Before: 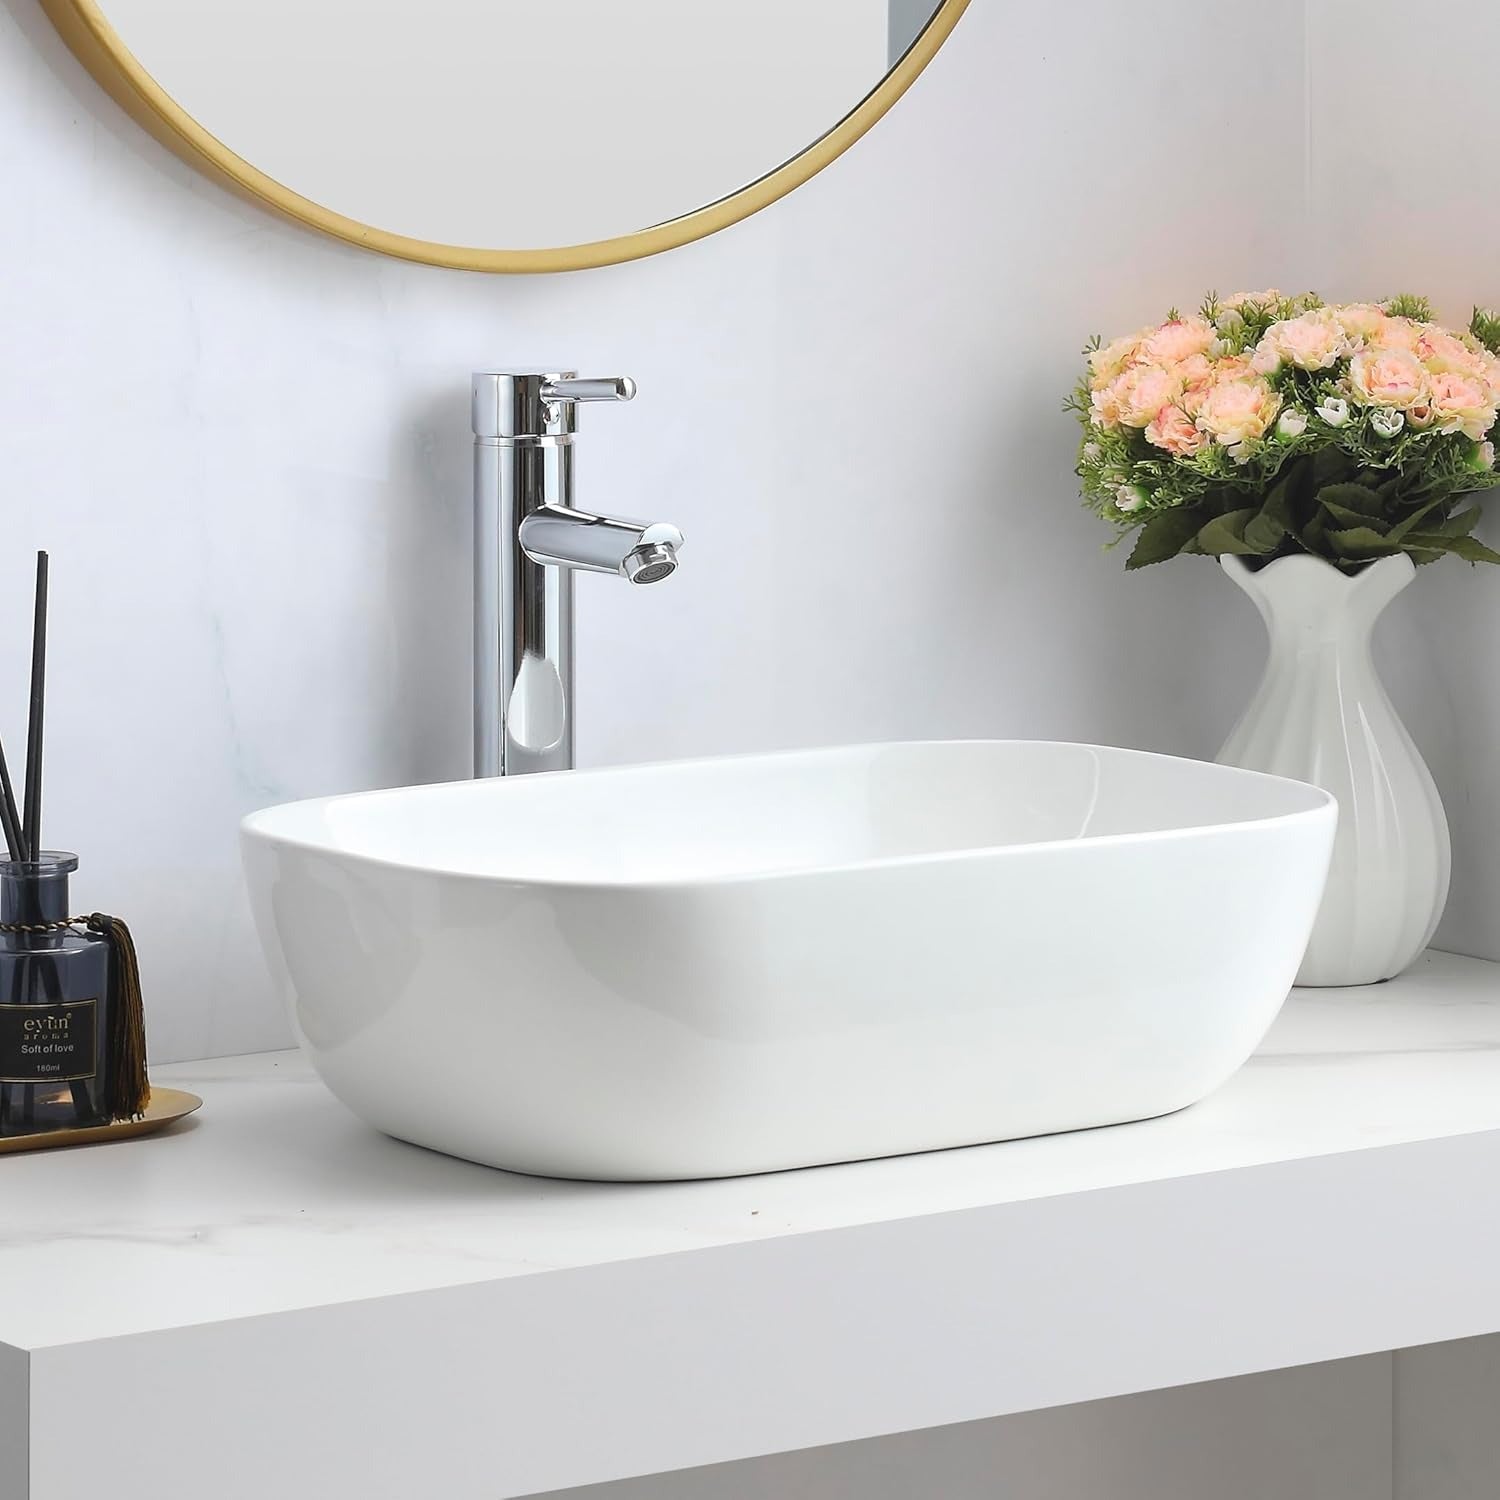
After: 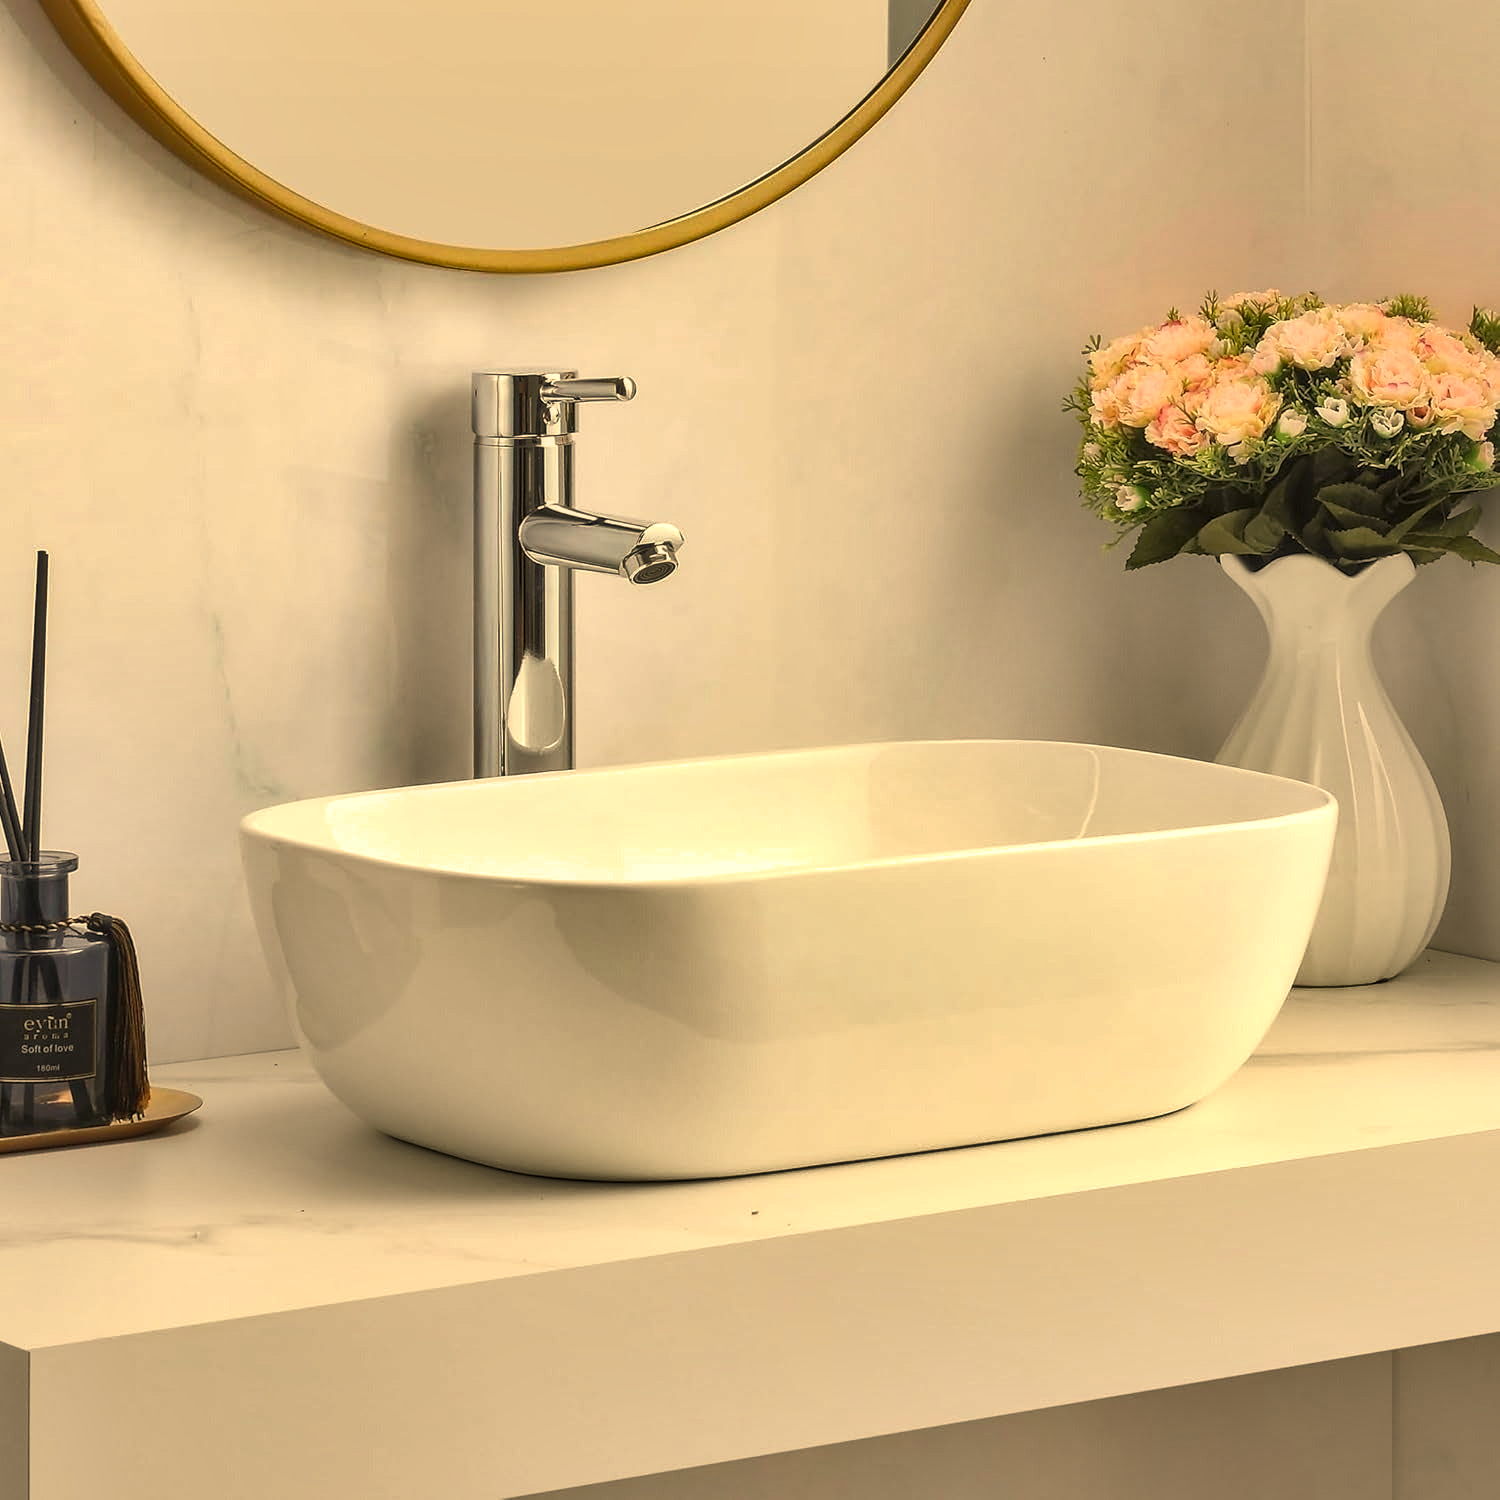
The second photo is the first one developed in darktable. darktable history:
local contrast: on, module defaults
white balance: red 1.08, blue 0.791
color correction: highlights a* 7.34, highlights b* 4.37
shadows and highlights: low approximation 0.01, soften with gaussian
